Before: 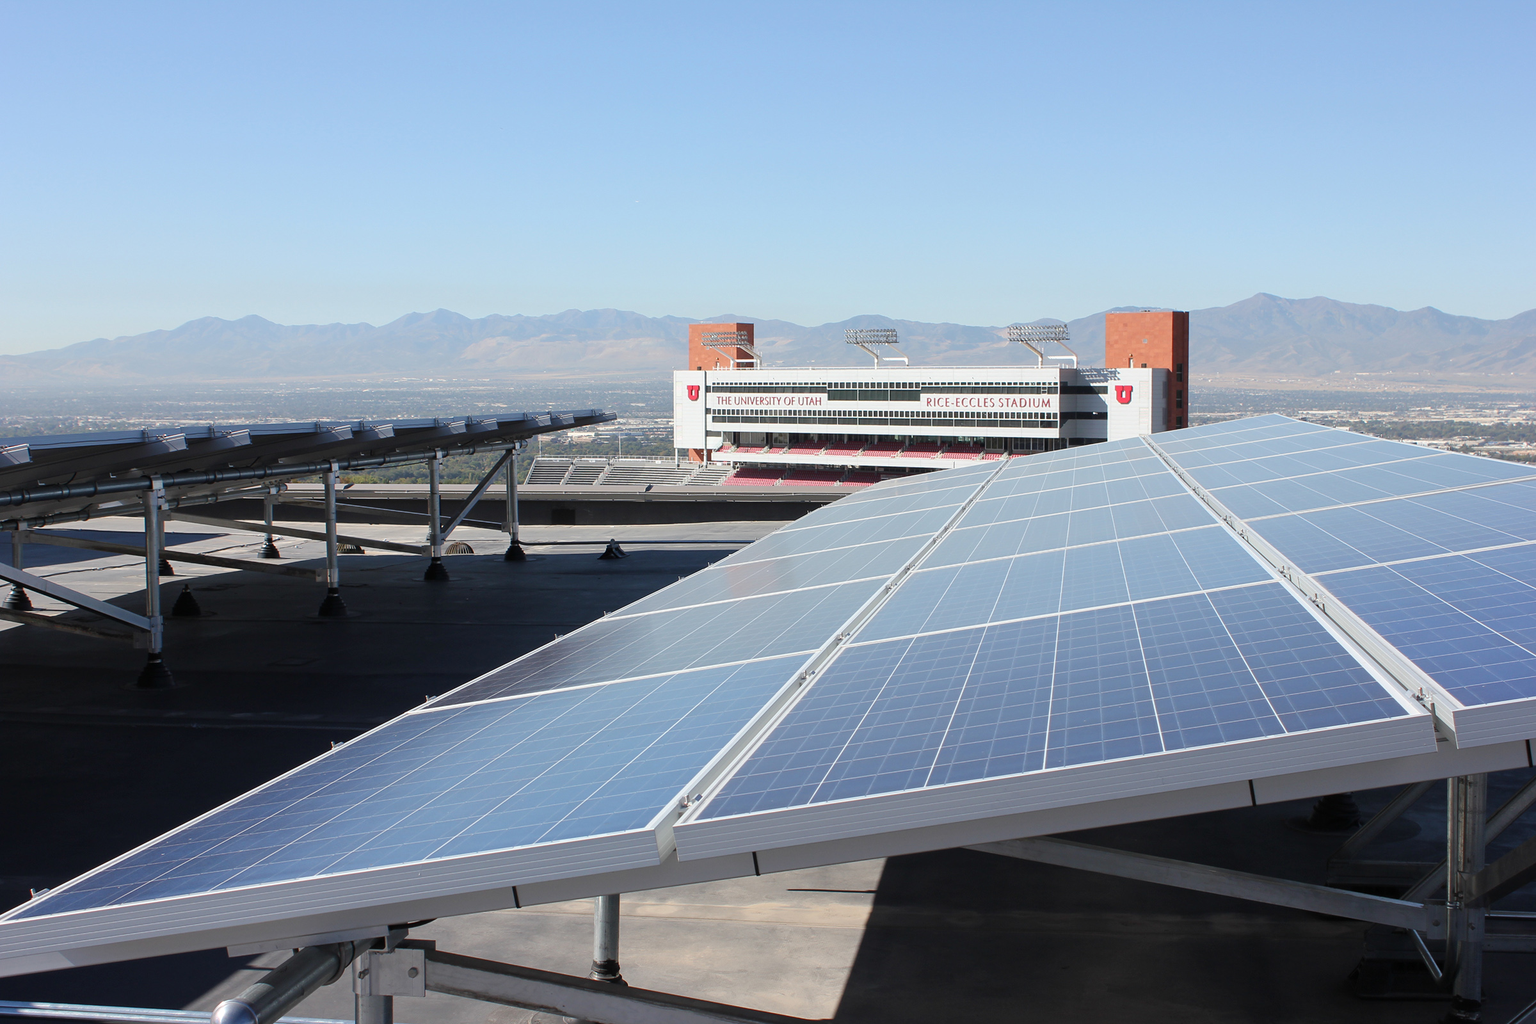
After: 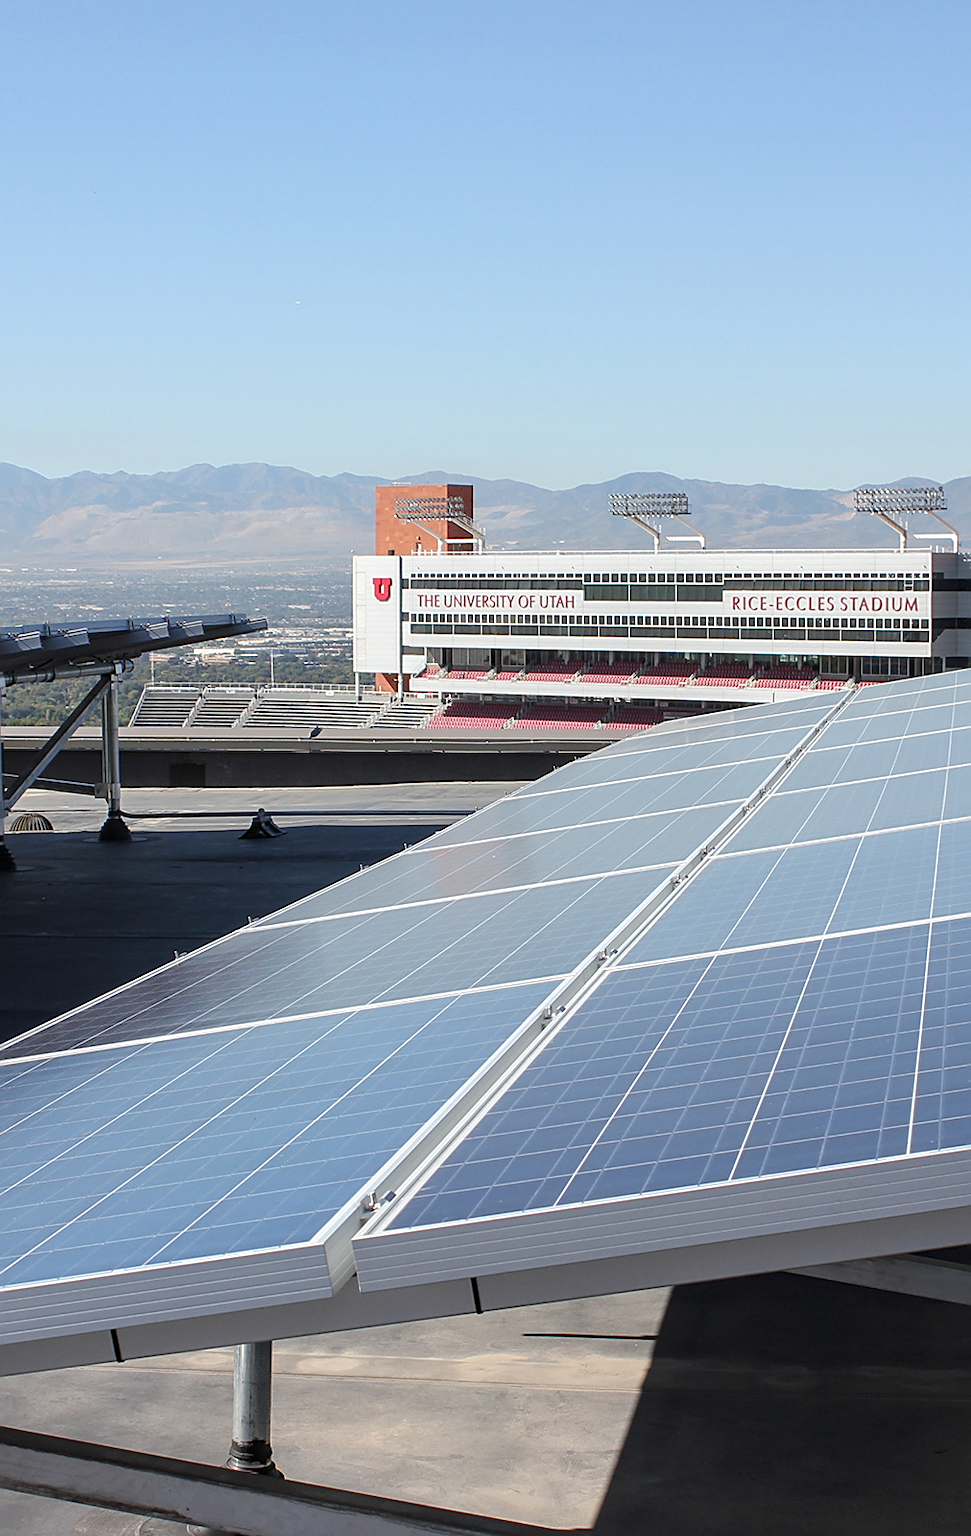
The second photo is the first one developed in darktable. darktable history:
sharpen: on, module defaults
local contrast: on, module defaults
crop: left 28.583%, right 29.231%
